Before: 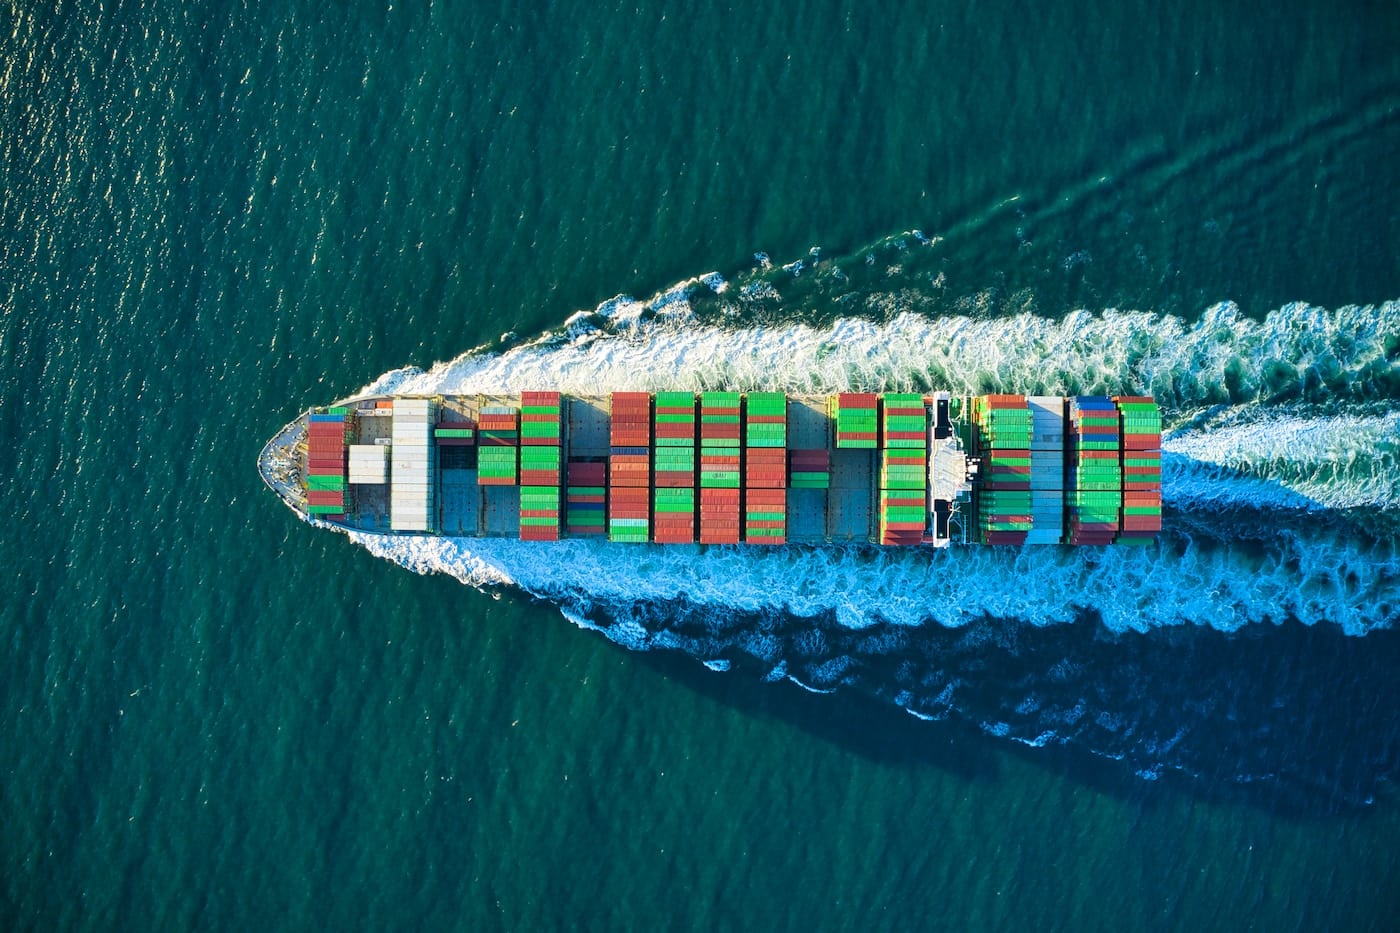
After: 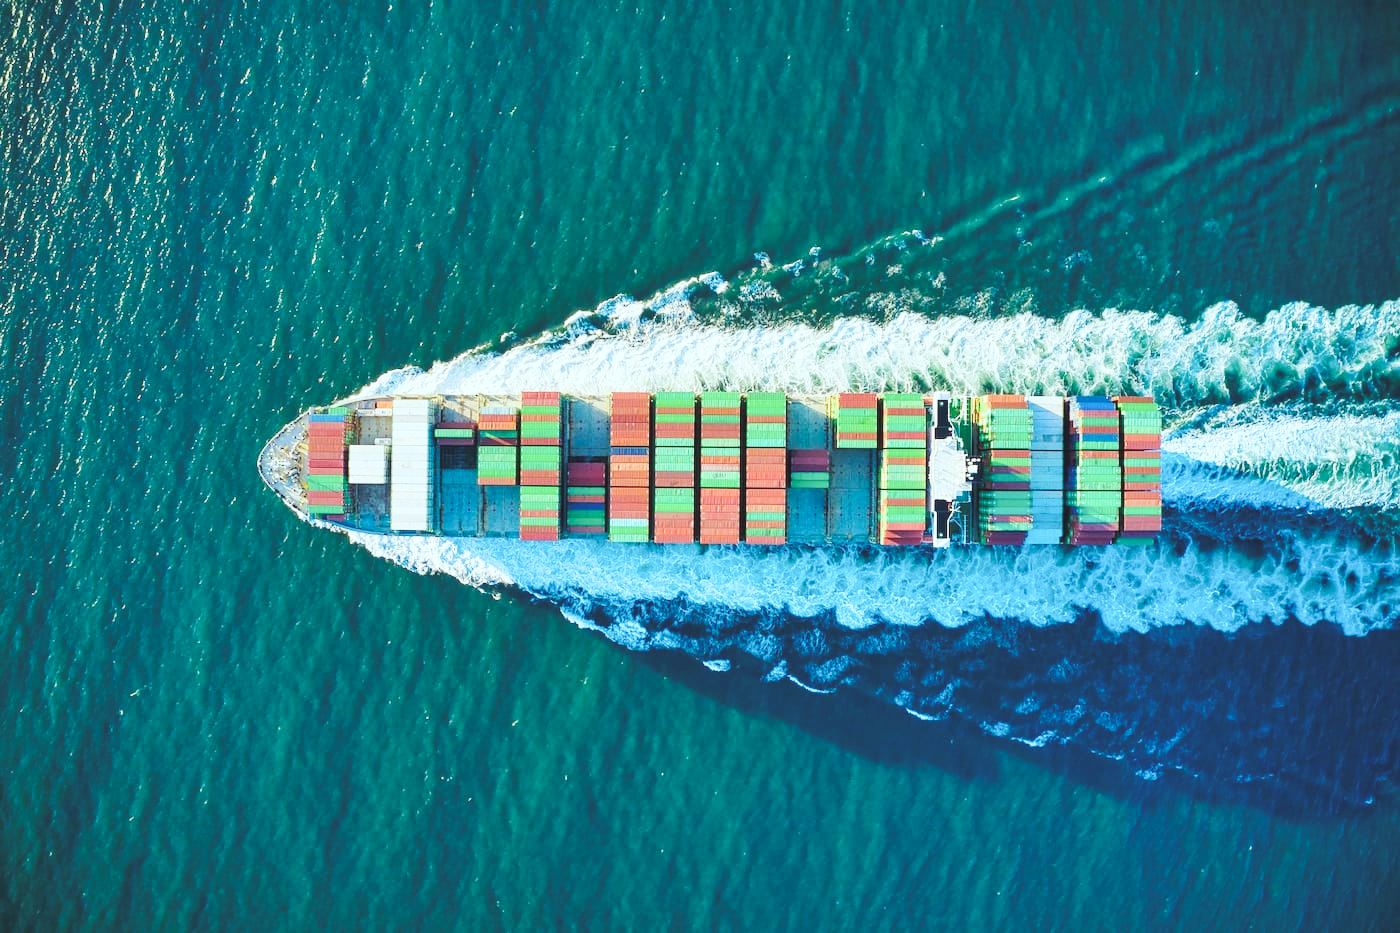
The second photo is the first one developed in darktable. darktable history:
base curve: curves: ch0 [(0, 0.007) (0.028, 0.063) (0.121, 0.311) (0.46, 0.743) (0.859, 0.957) (1, 1)], preserve colors none
color correction: highlights a* -4.98, highlights b* -3.76, shadows a* 3.83, shadows b* 4.08
